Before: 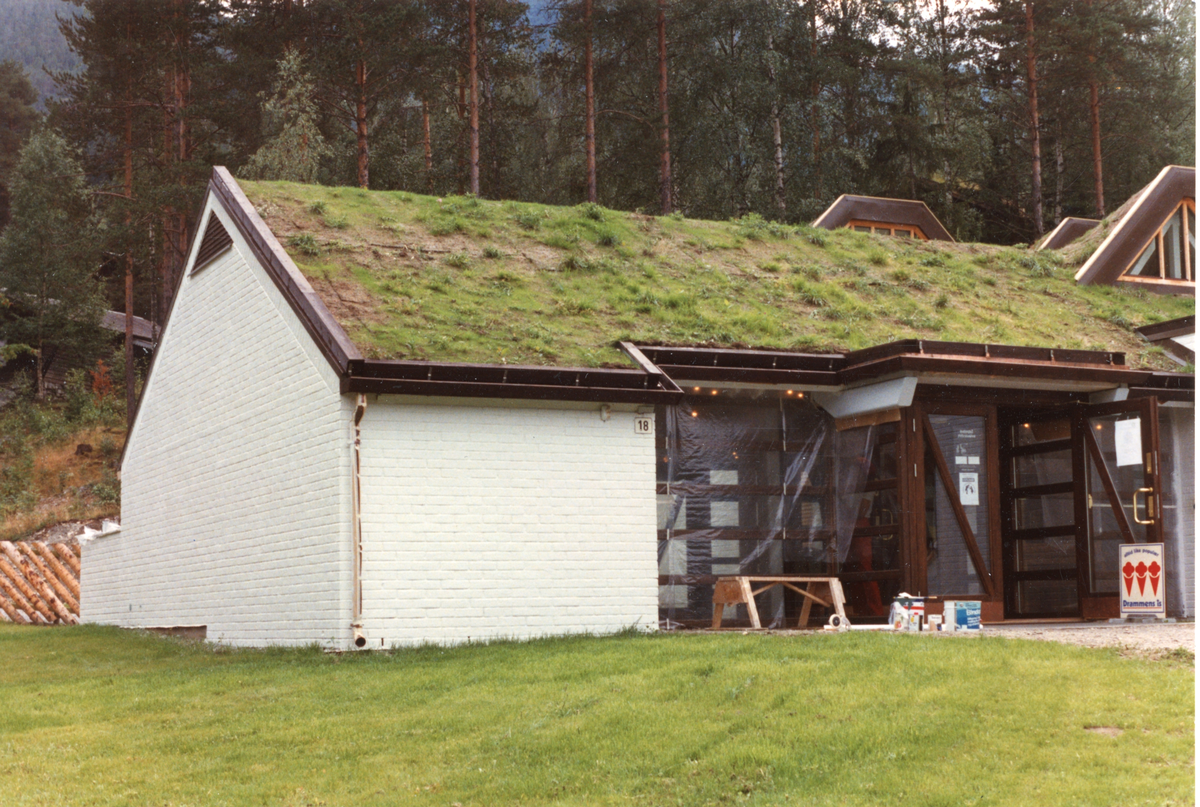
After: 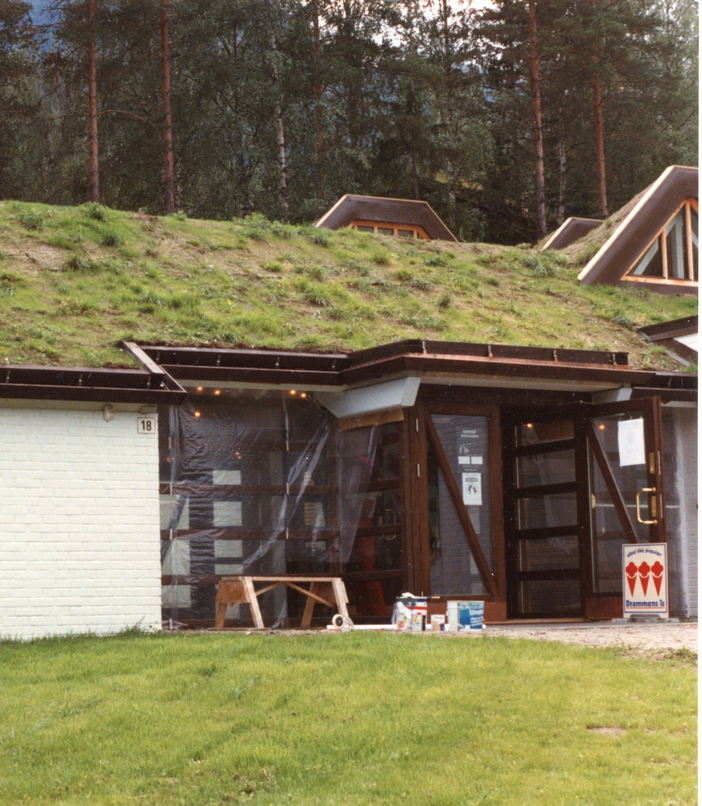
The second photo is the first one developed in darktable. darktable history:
crop: left 41.493%
